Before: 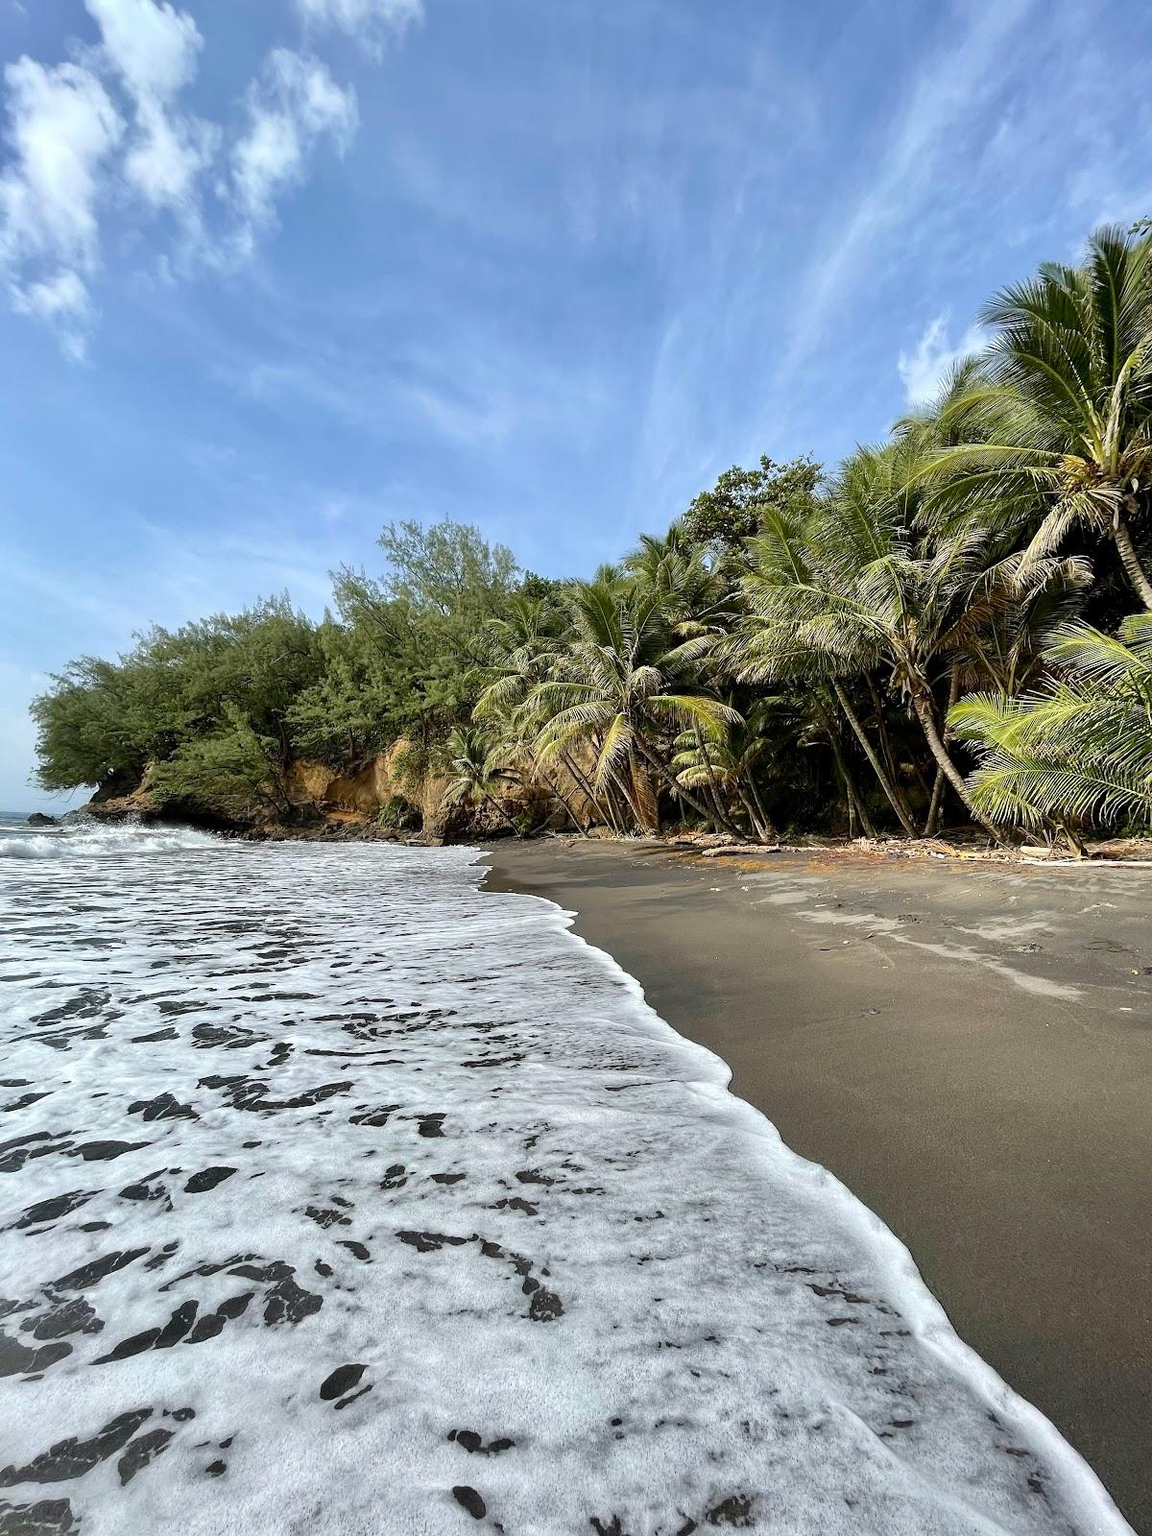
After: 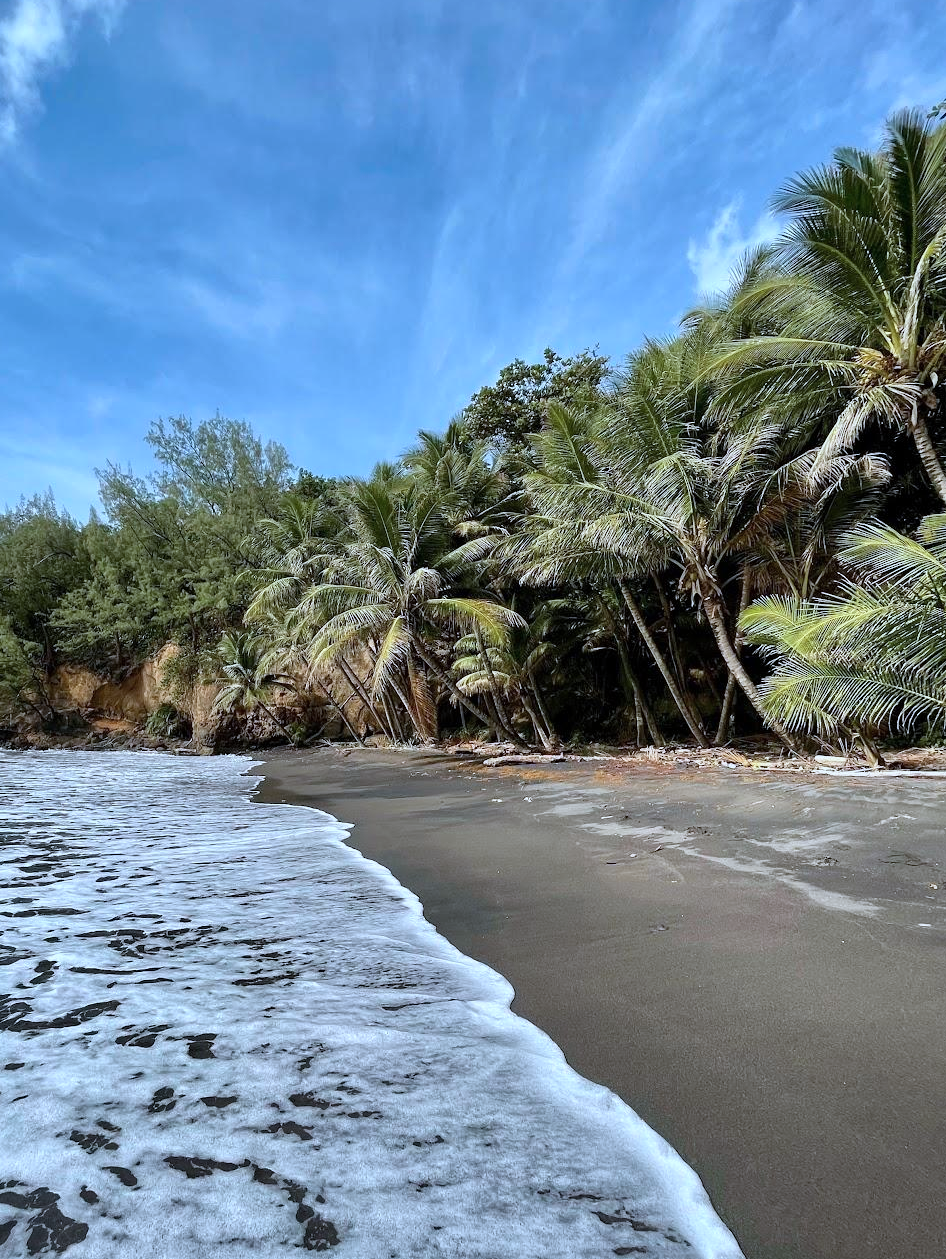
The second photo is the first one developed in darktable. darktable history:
color correction: highlights a* -2.24, highlights b* -18.1
crop and rotate: left 20.74%, top 7.912%, right 0.375%, bottom 13.378%
shadows and highlights: shadows 43.71, white point adjustment -1.46, soften with gaussian
